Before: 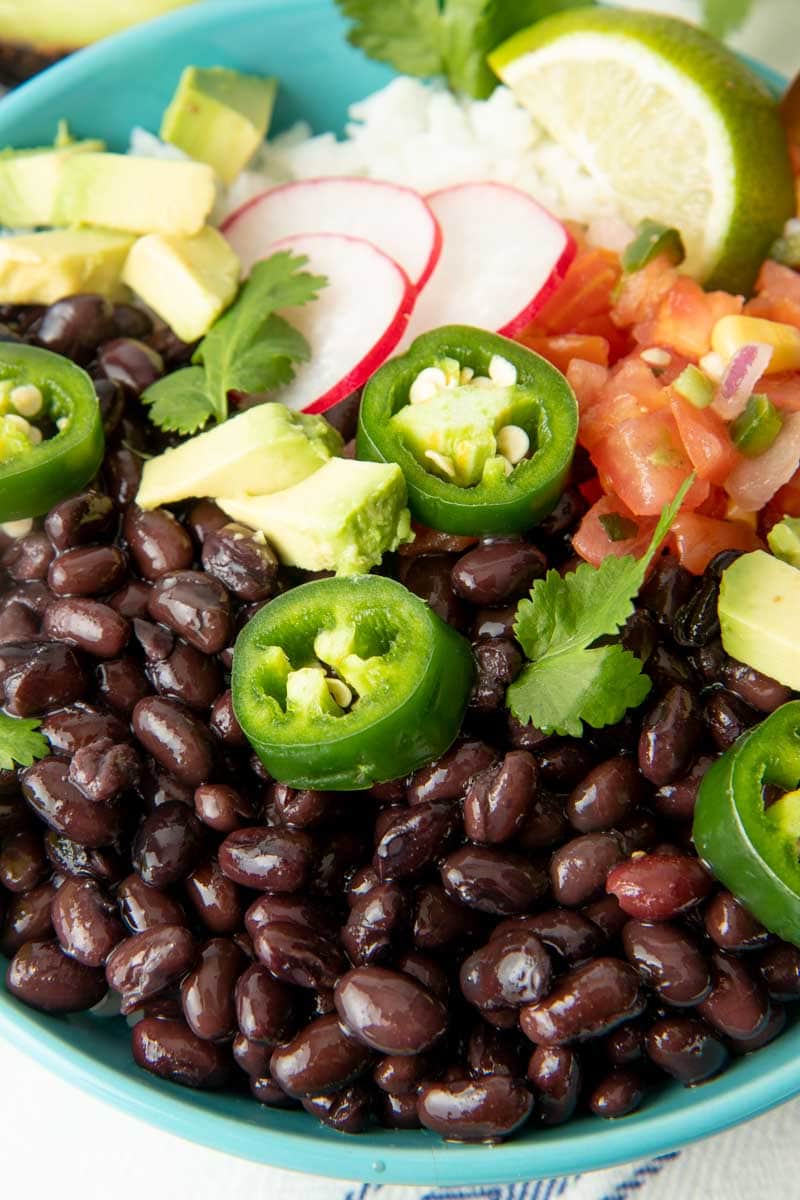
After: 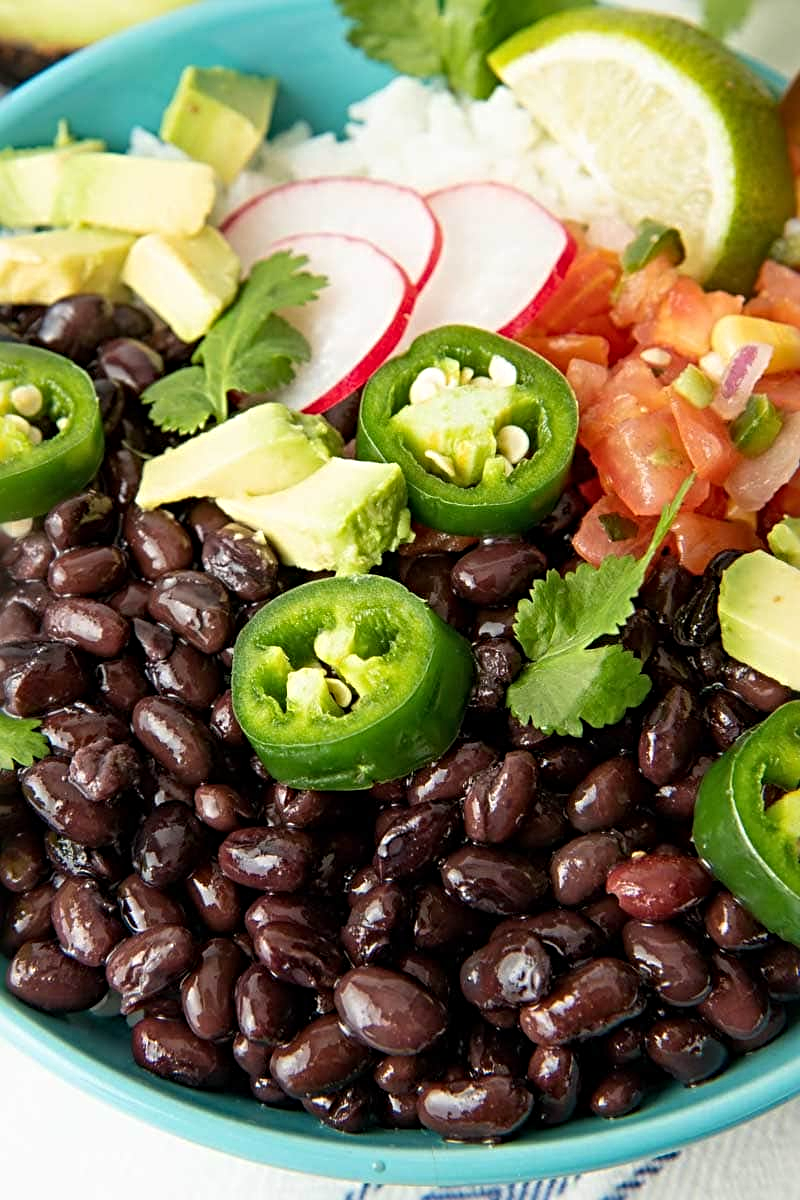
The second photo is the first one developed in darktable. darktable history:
sharpen: radius 4.875
color correction: highlights b* 0.018
